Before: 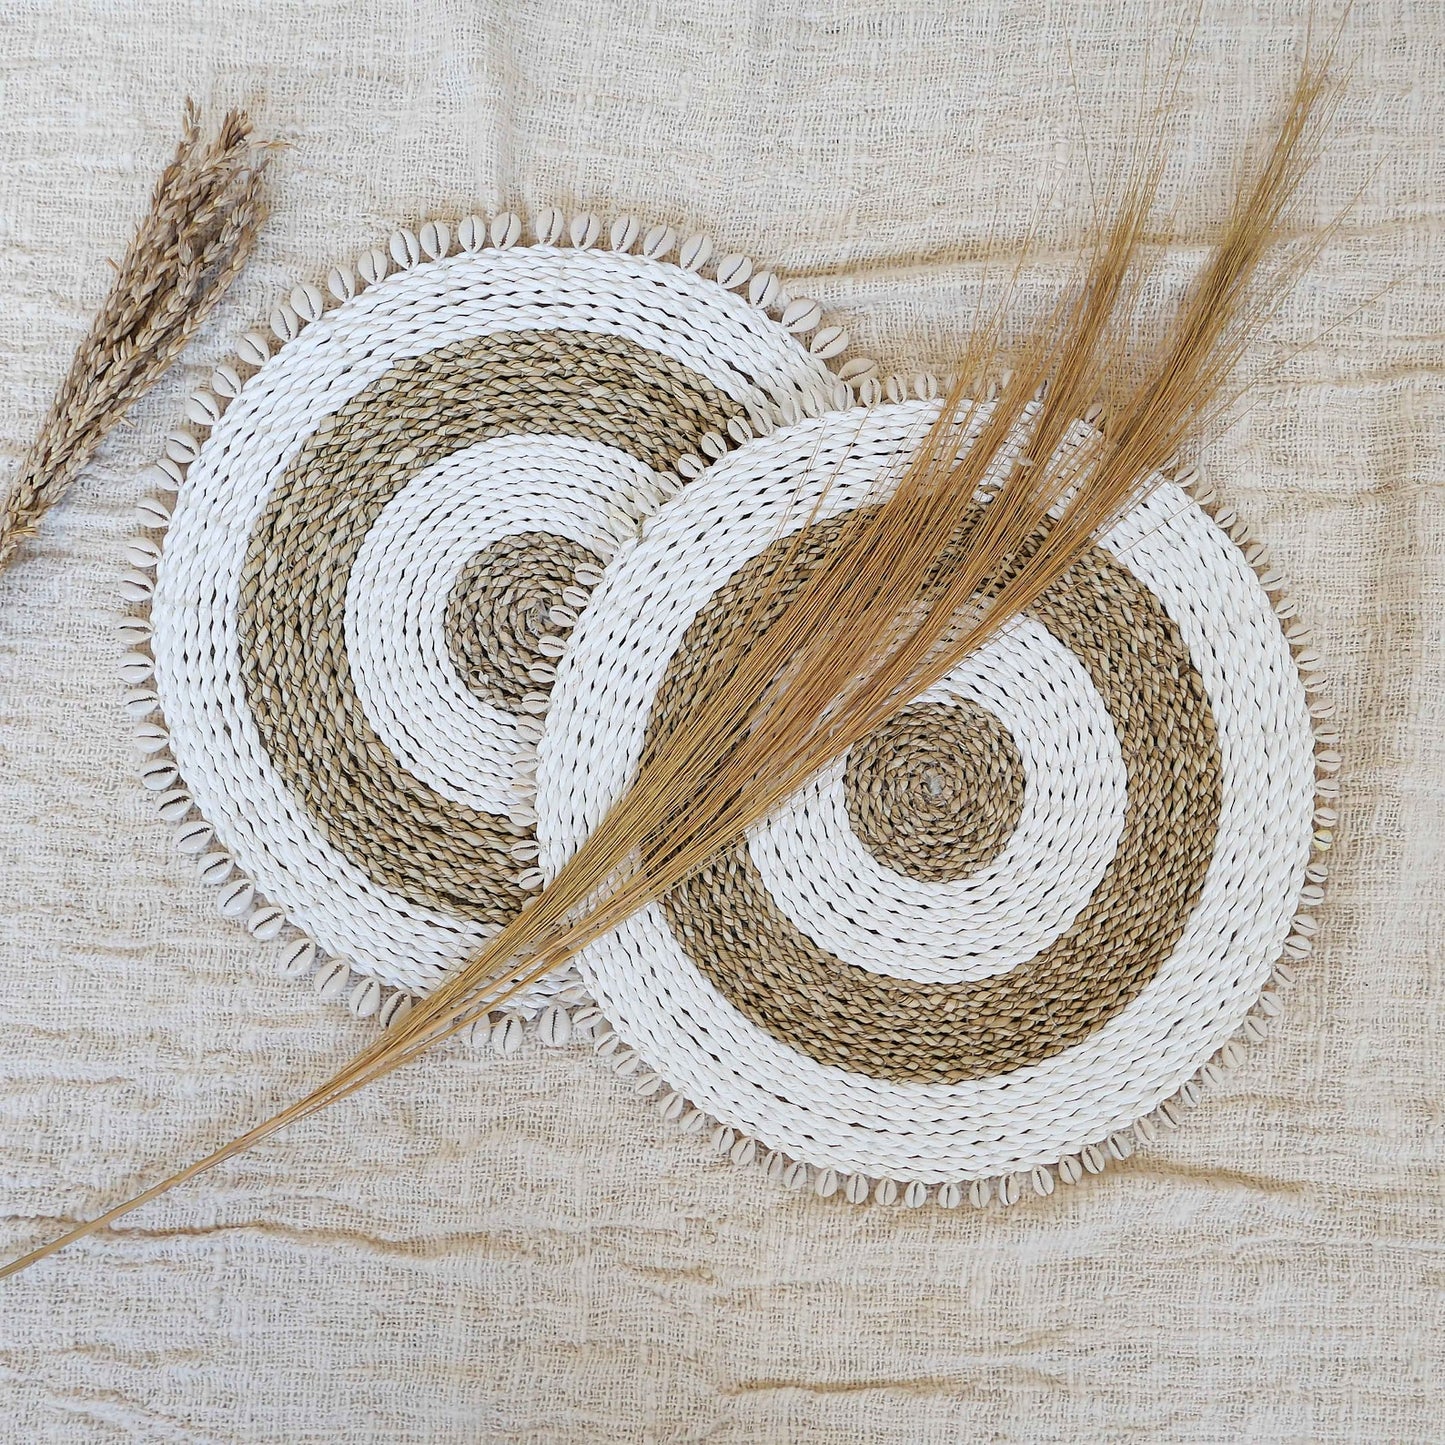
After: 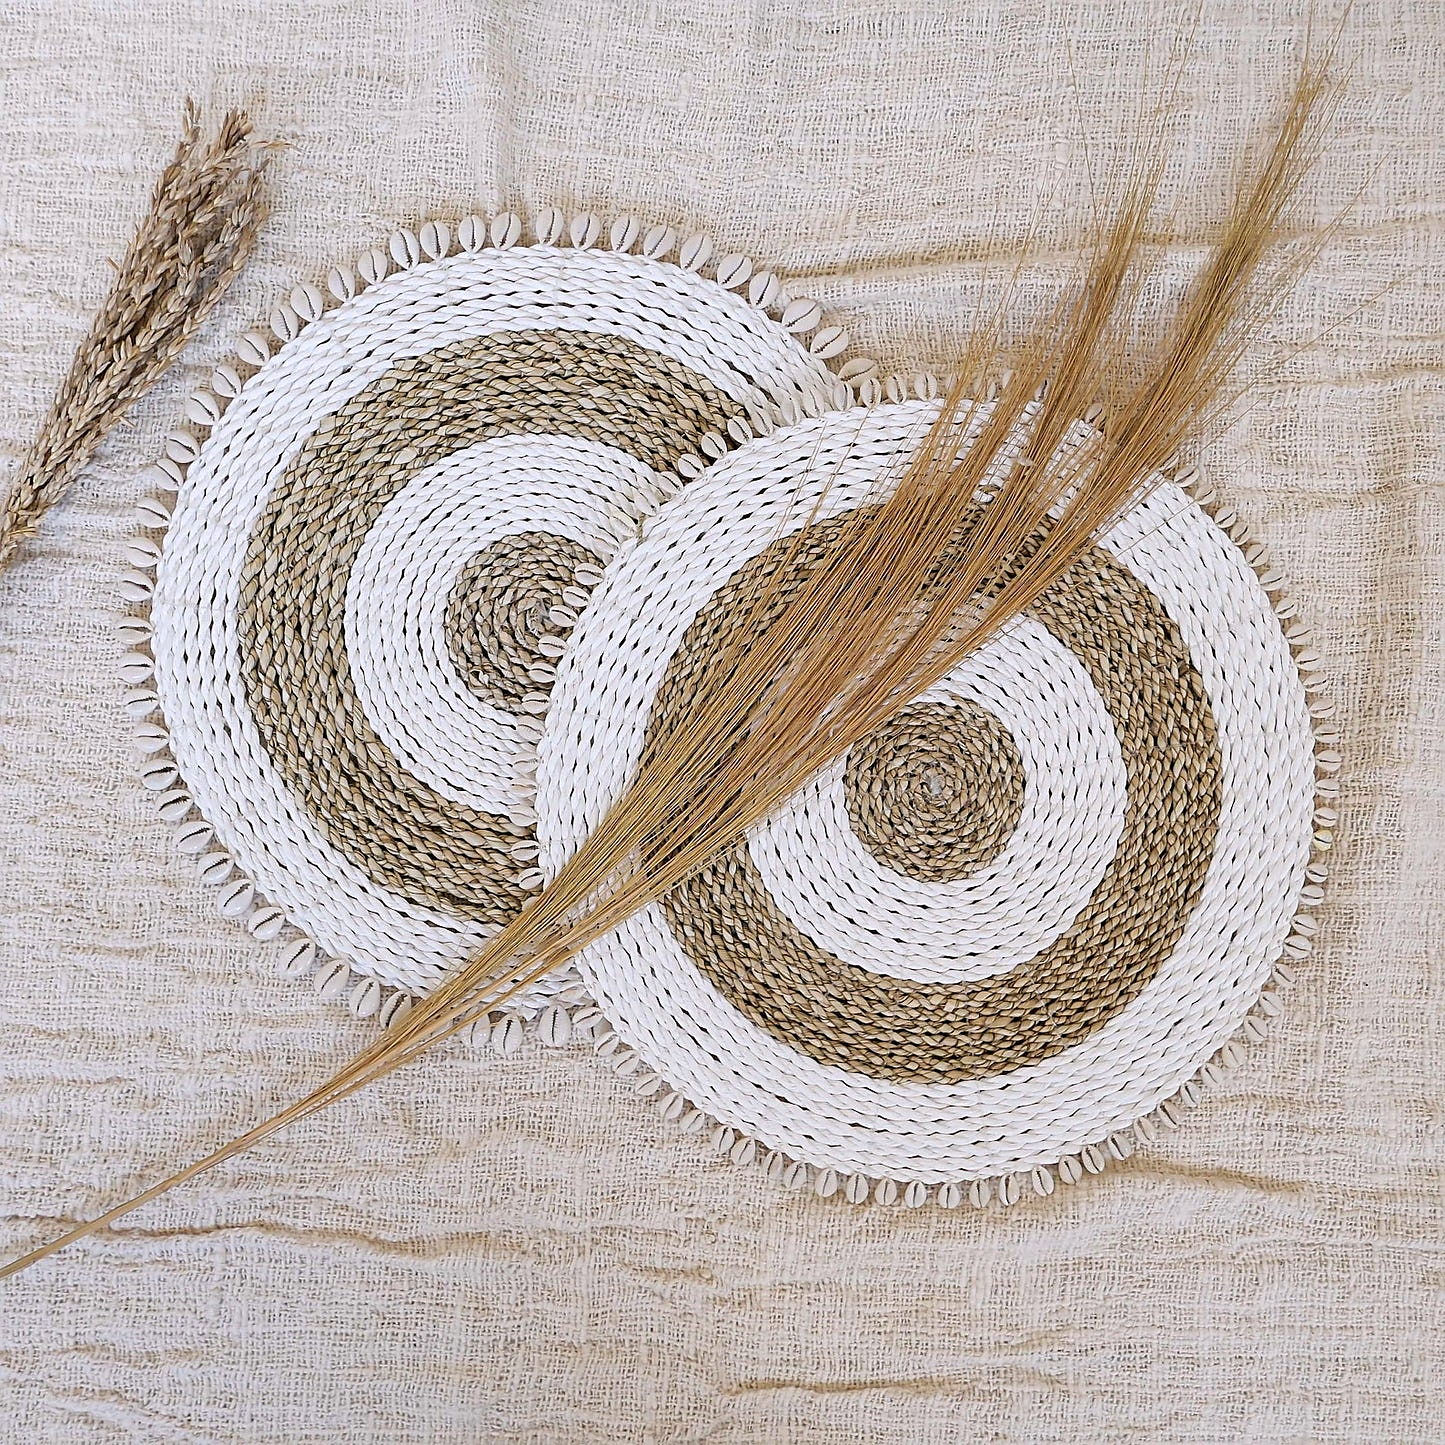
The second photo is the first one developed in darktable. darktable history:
sharpen: on, module defaults
color correction: highlights a* 3.12, highlights b* -1.55, shadows a* -0.101, shadows b* 2.52, saturation 0.98
